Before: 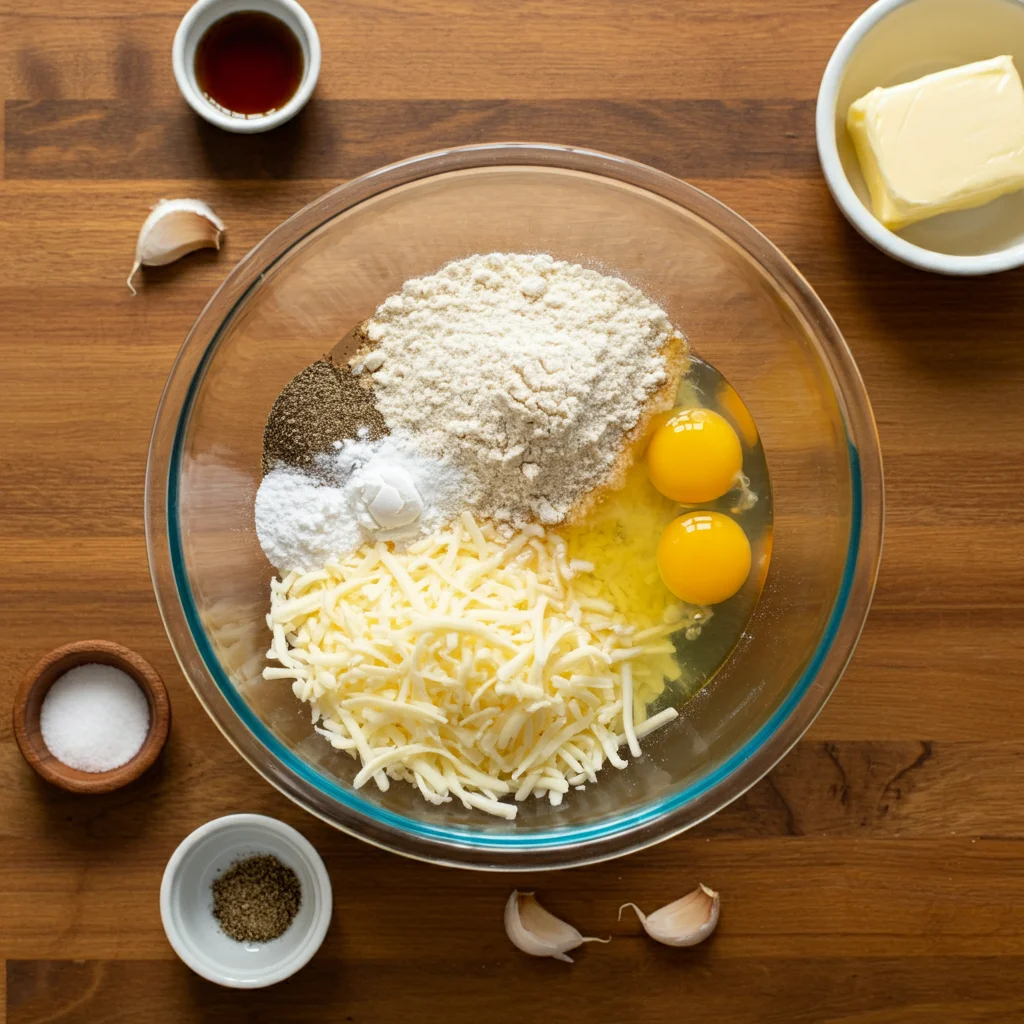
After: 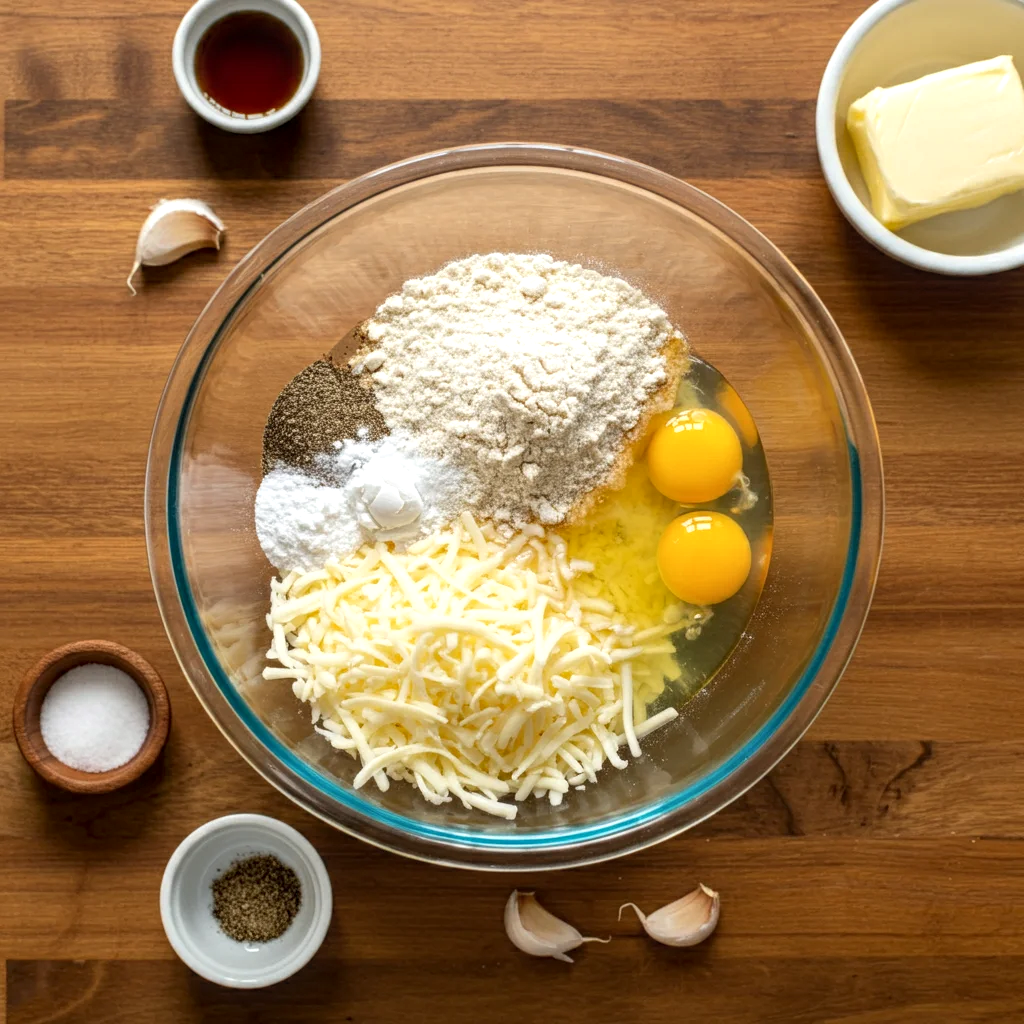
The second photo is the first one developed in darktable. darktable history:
exposure: exposure 0.17 EV, compensate highlight preservation false
local contrast: on, module defaults
